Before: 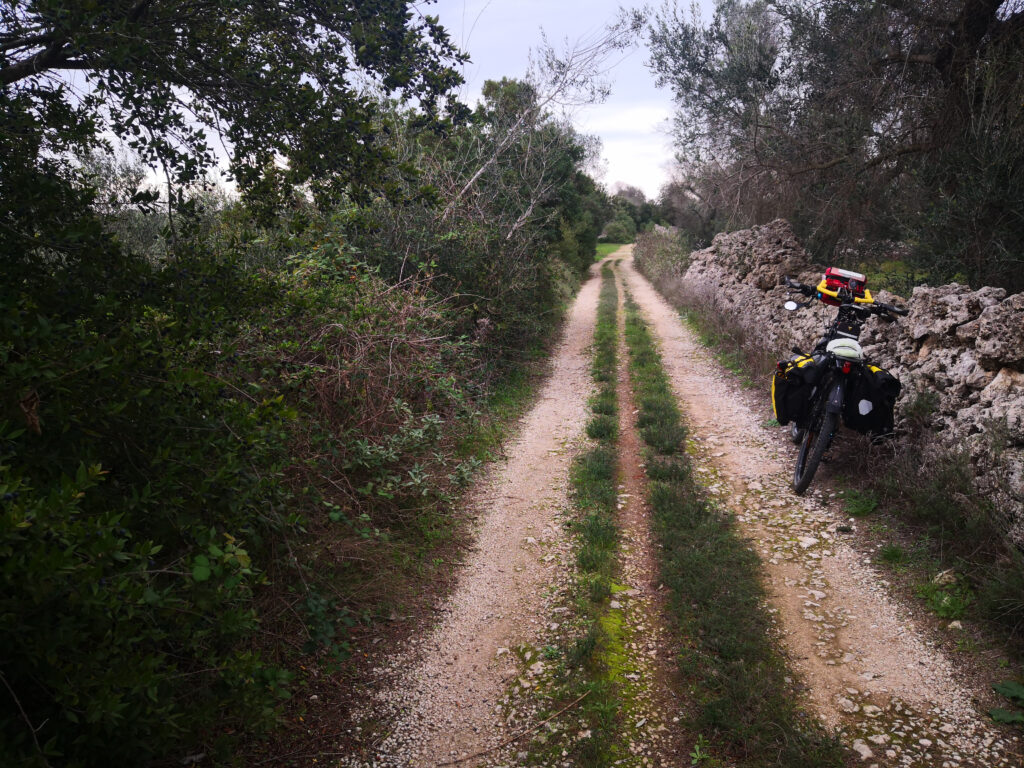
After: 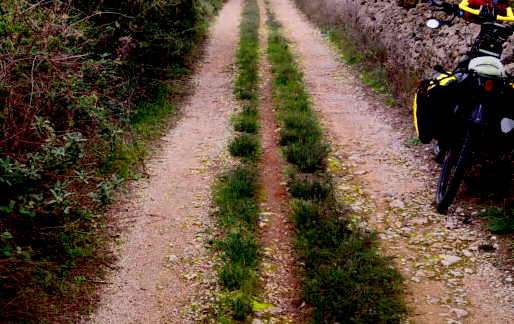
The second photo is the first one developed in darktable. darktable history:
exposure: black level correction 0.029, exposure -0.073 EV, compensate highlight preservation false
crop: left 34.976%, top 36.747%, right 14.75%, bottom 20.009%
color zones: curves: ch0 [(0.004, 0.305) (0.261, 0.623) (0.389, 0.399) (0.708, 0.571) (0.947, 0.34)]; ch1 [(0.025, 0.645) (0.229, 0.584) (0.326, 0.551) (0.484, 0.262) (0.757, 0.643)]
